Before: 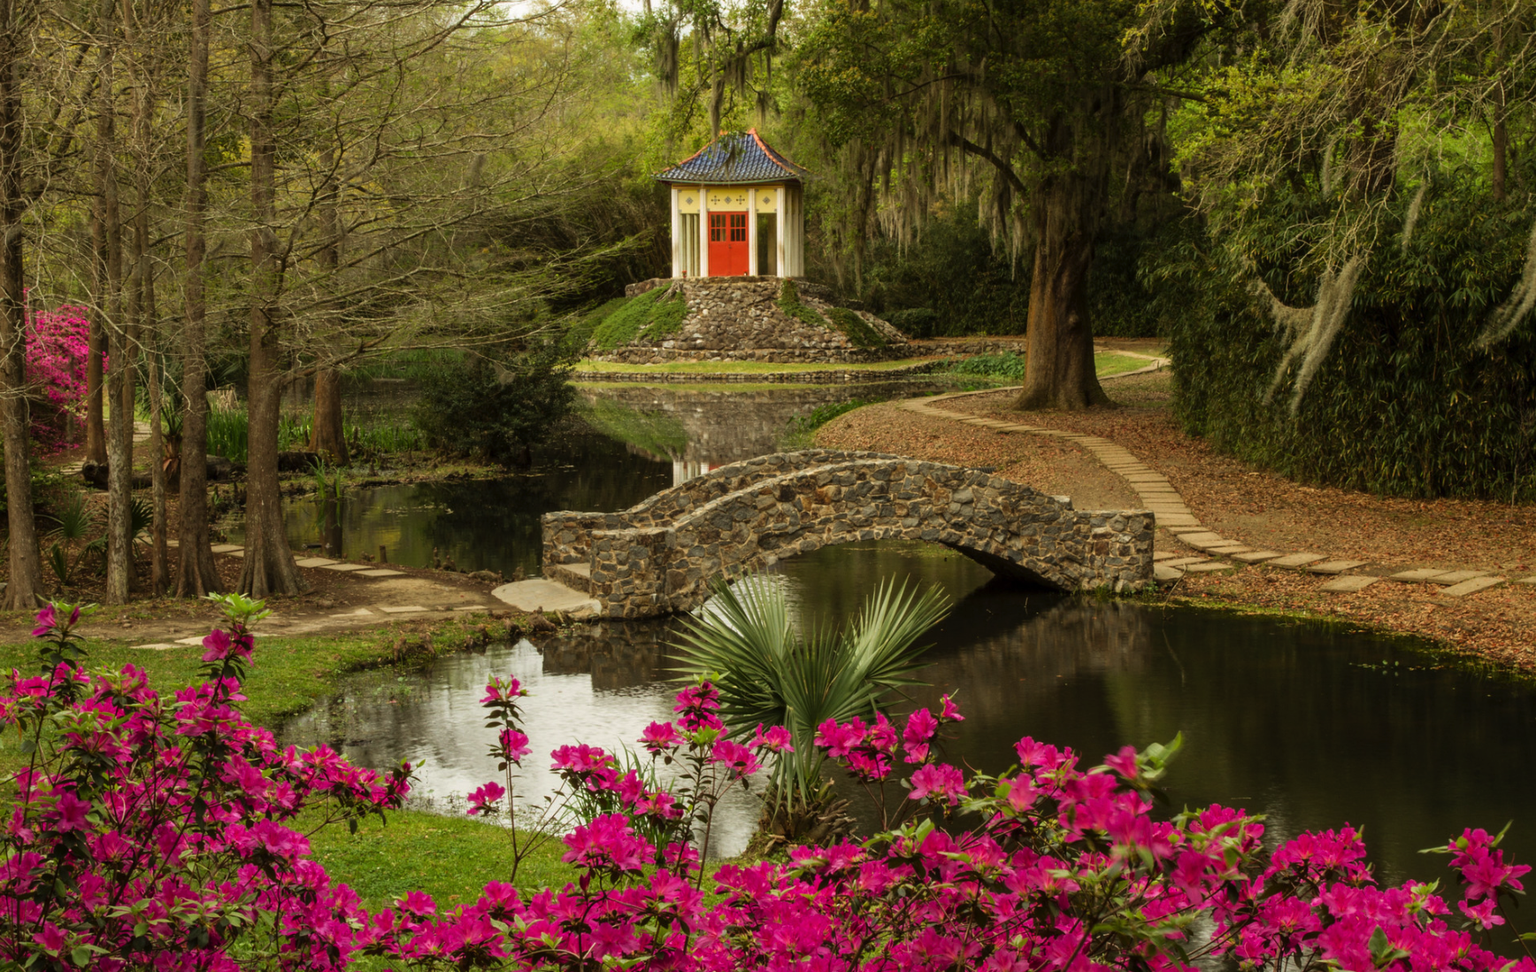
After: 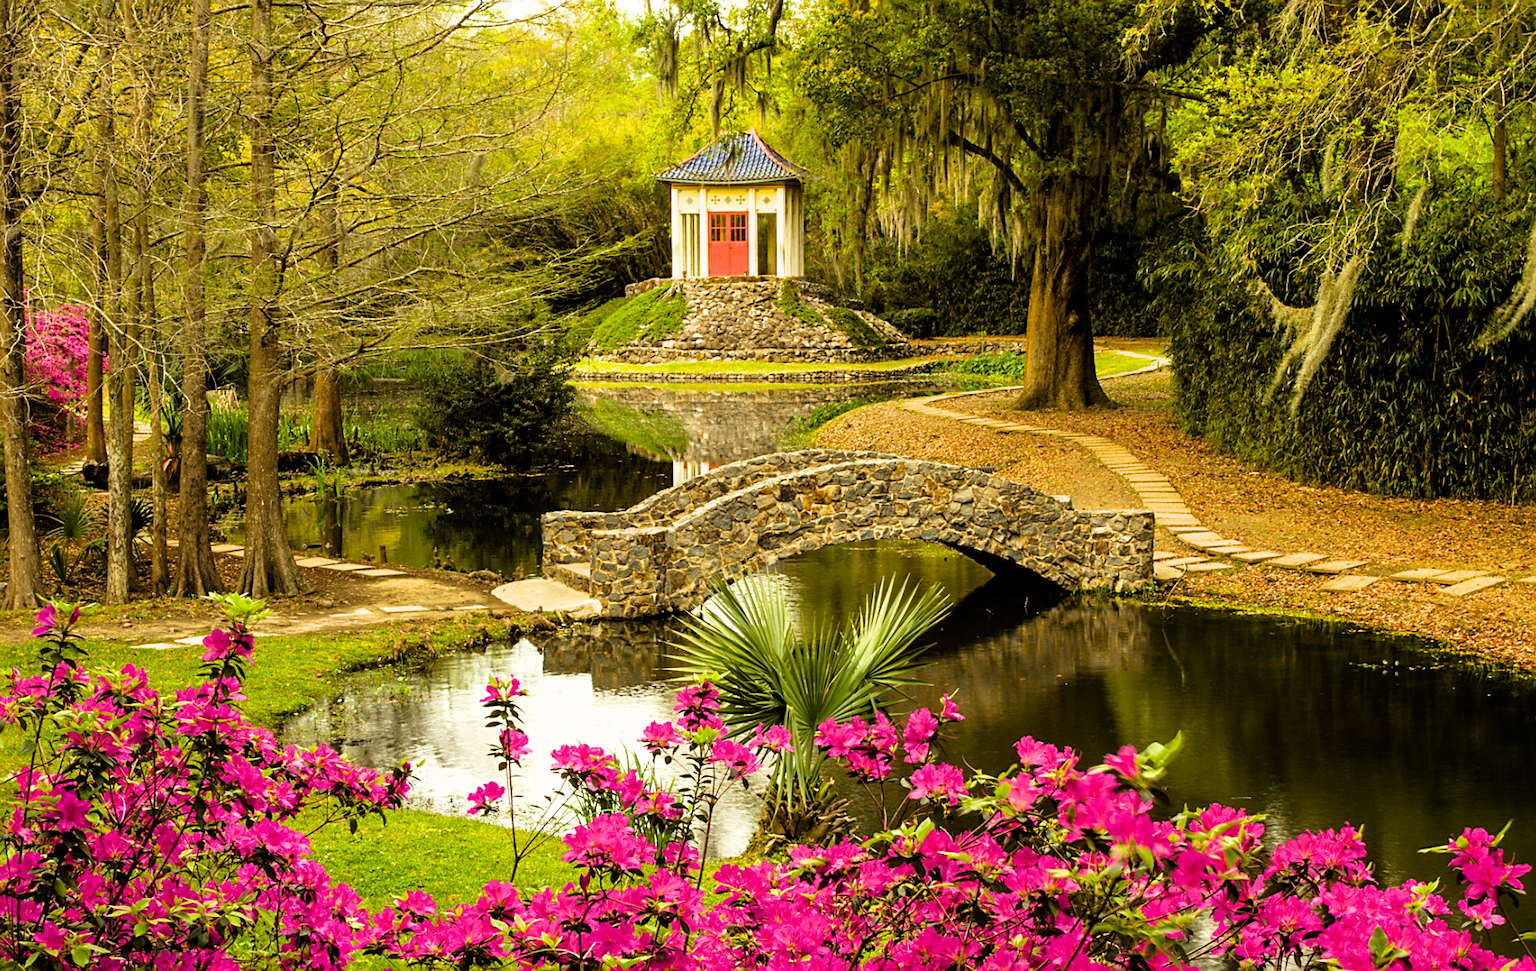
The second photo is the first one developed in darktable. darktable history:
filmic rgb: black relative exposure -11.83 EV, white relative exposure 5.43 EV, hardness 4.5, latitude 49.77%, contrast 1.14
sharpen: amount 0.494
color balance rgb: perceptual saturation grading › global saturation 19.625%, perceptual brilliance grading › global brilliance 30.64%, global vibrance 20%
